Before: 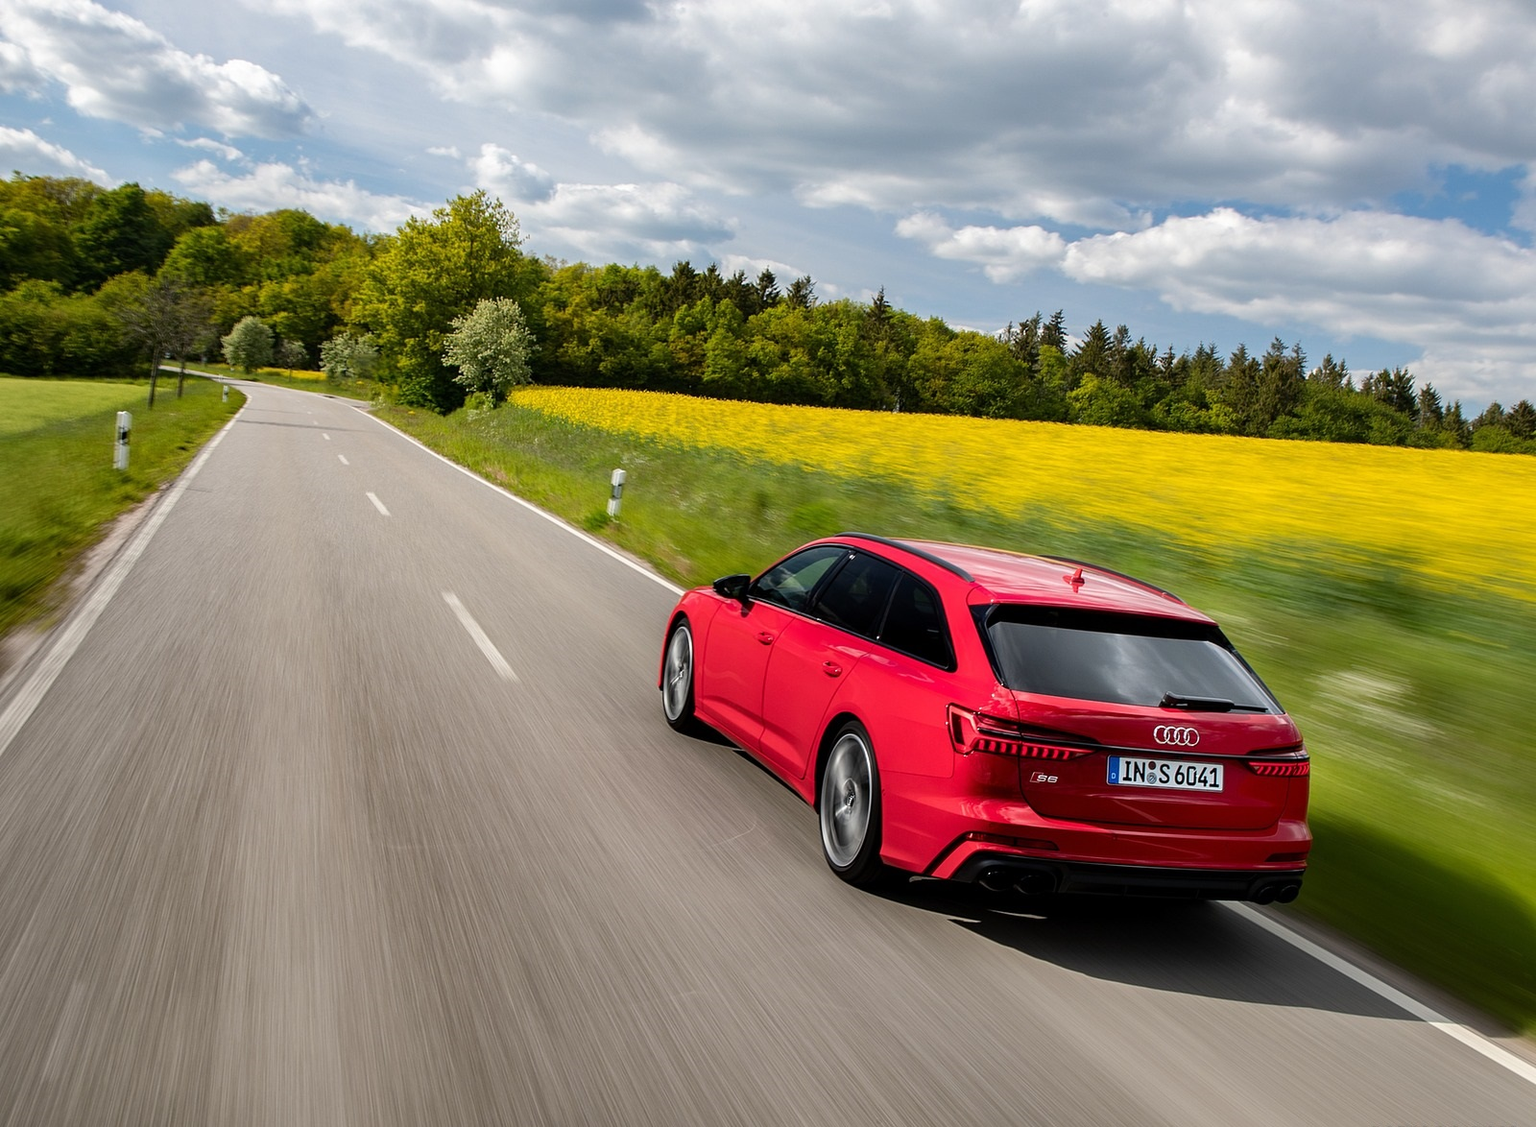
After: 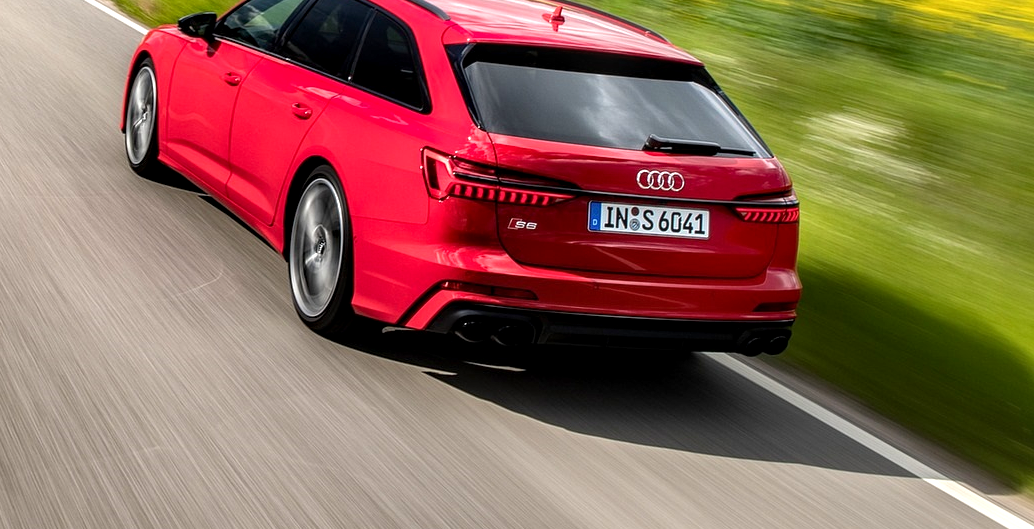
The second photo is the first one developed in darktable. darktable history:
crop and rotate: left 35.362%, top 49.997%, bottom 4.911%
exposure: black level correction 0.001, exposure 0.5 EV, compensate highlight preservation false
local contrast: on, module defaults
